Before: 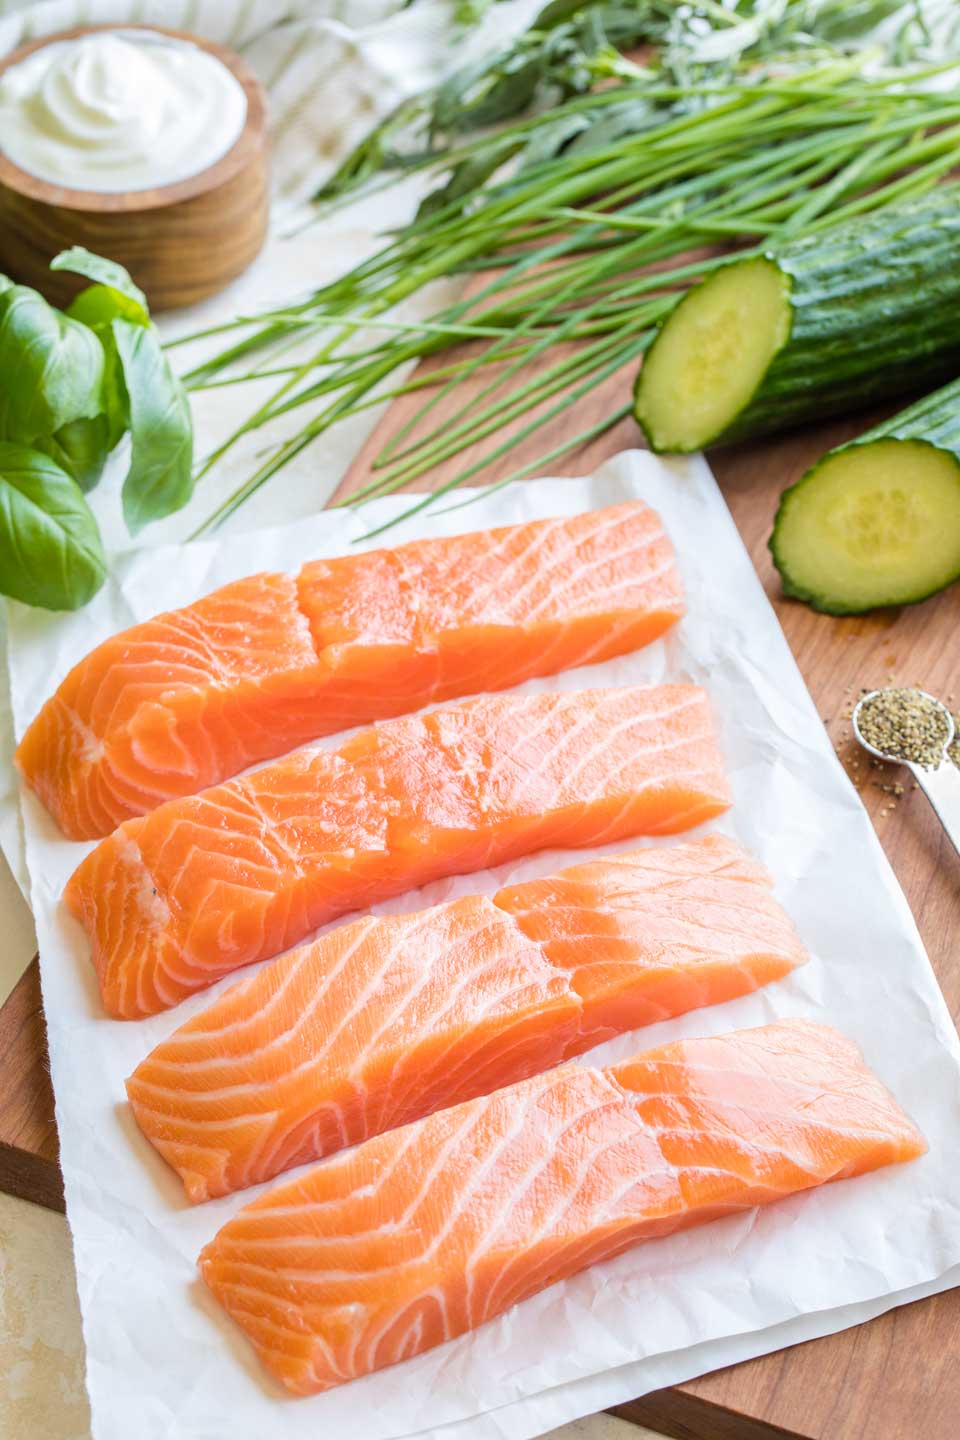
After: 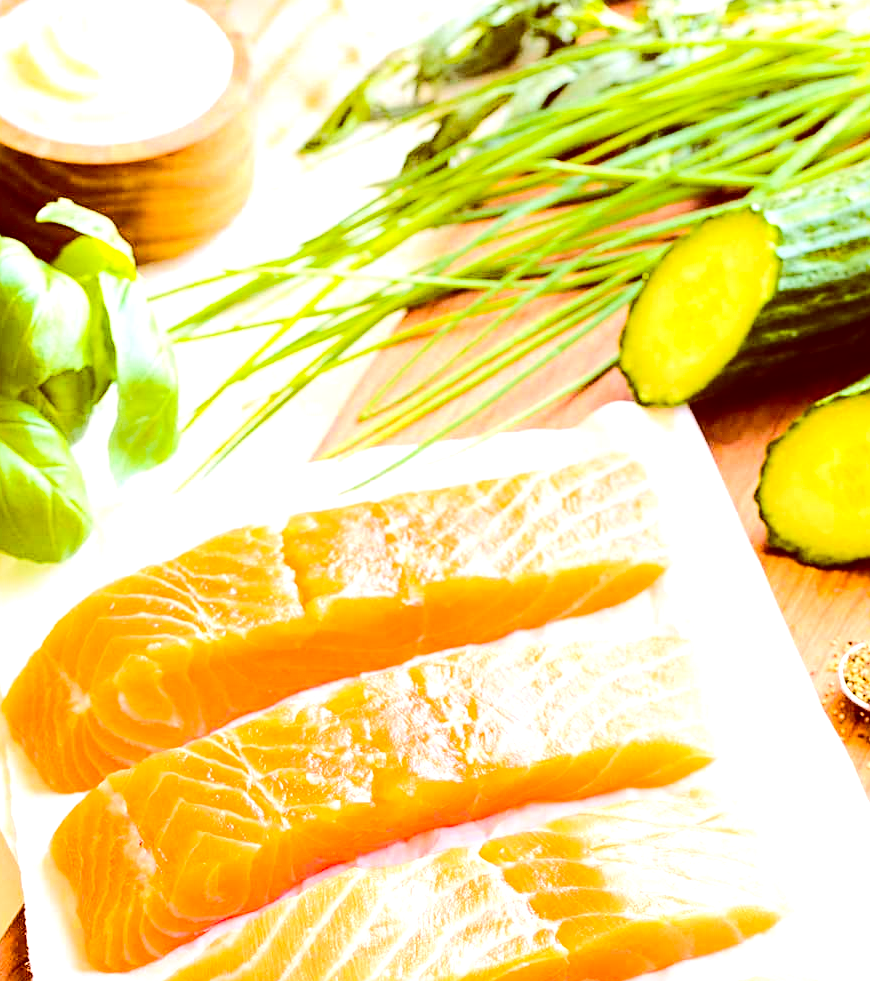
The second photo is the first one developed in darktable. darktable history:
color correction: highlights a* 9.1, highlights b* 8.68, shadows a* 39.46, shadows b* 39.96, saturation 0.768
local contrast: highlights 107%, shadows 100%, detail 120%, midtone range 0.2
tone curve: curves: ch0 [(0, 0.026) (0.146, 0.158) (0.272, 0.34) (0.453, 0.627) (0.687, 0.829) (1, 1)], color space Lab, linked channels, preserve colors none
crop: left 1.535%, top 3.377%, right 7.768%, bottom 28.481%
color balance rgb: power › hue 328.46°, linear chroma grading › global chroma 15.009%, perceptual saturation grading › global saturation 42.236%, perceptual brilliance grading › mid-tones 9.768%, perceptual brilliance grading › shadows 15.123%
sharpen: amount 0.497
tone equalizer: -8 EV -1.11 EV, -7 EV -0.978 EV, -6 EV -0.872 EV, -5 EV -0.565 EV, -3 EV 0.563 EV, -2 EV 0.885 EV, -1 EV 0.996 EV, +0 EV 1.07 EV, smoothing diameter 2.19%, edges refinement/feathering 18.92, mask exposure compensation -1.57 EV, filter diffusion 5
